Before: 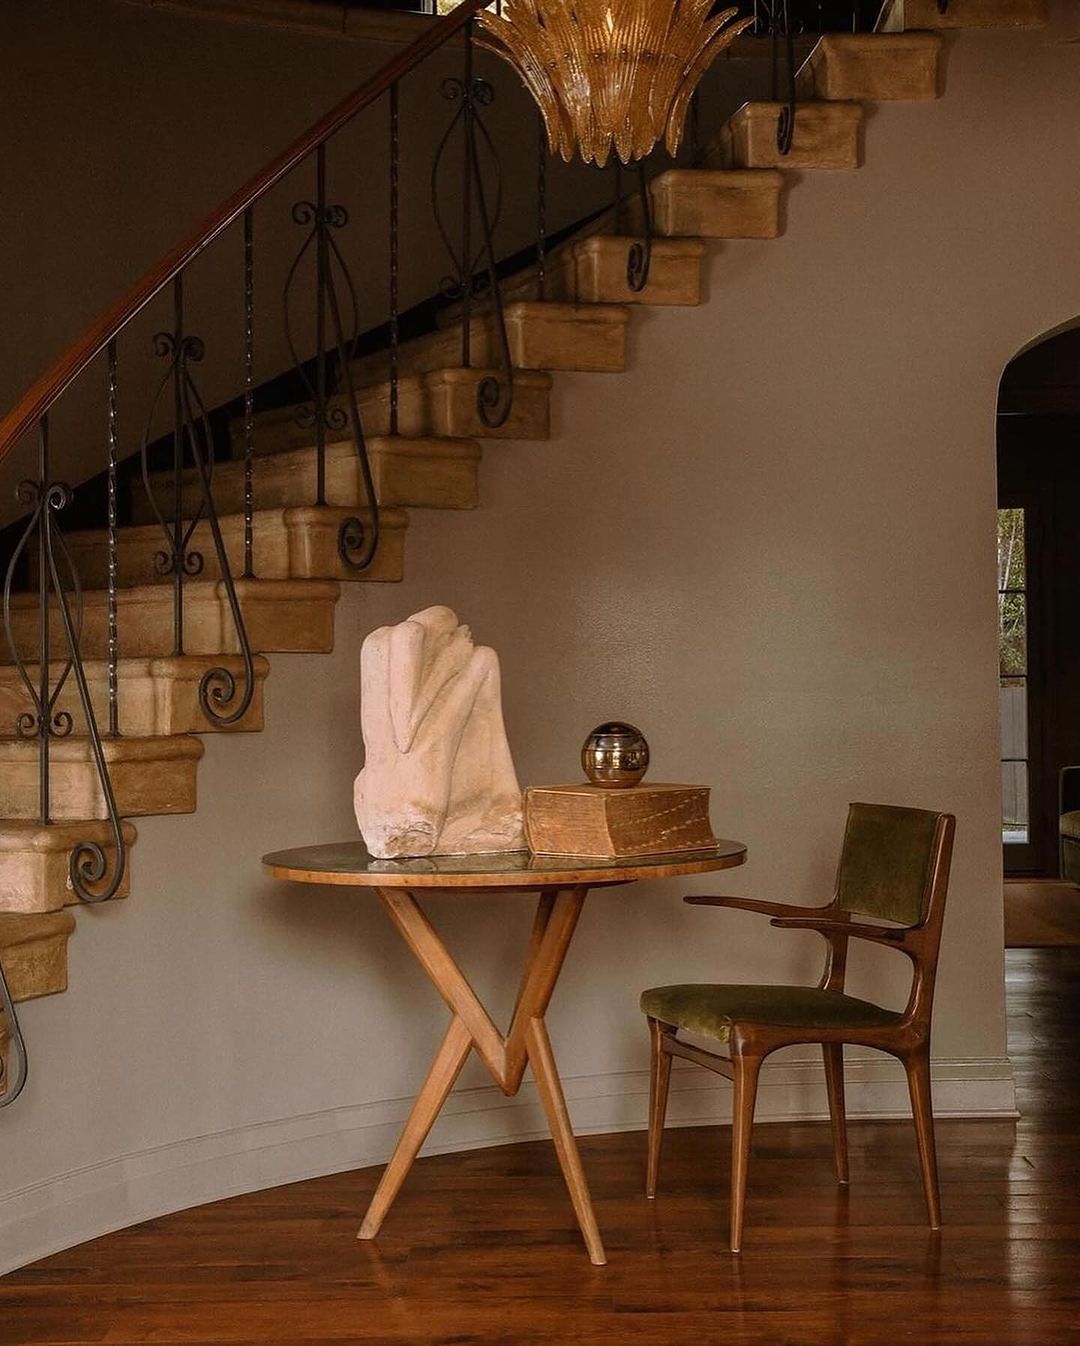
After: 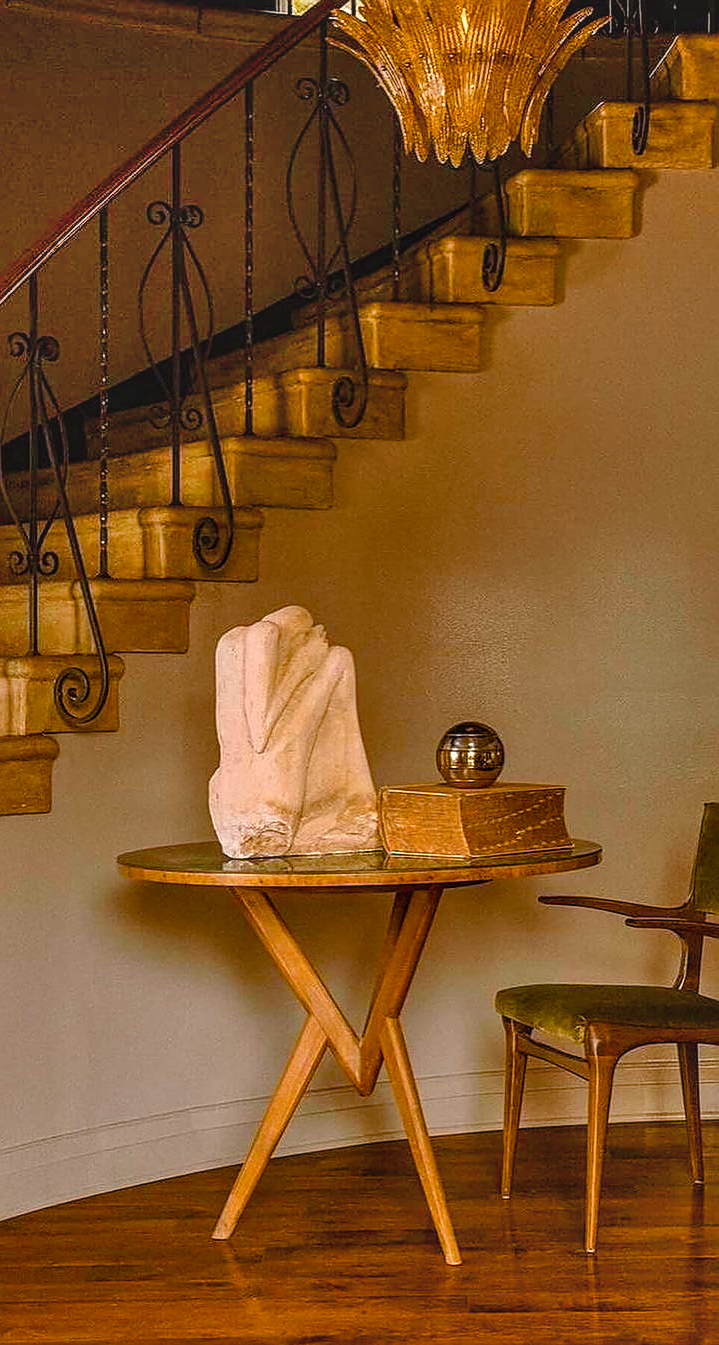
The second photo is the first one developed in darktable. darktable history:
sharpen: on, module defaults
exposure: exposure 0.201 EV, compensate highlight preservation false
crop and rotate: left 13.451%, right 19.938%
contrast brightness saturation: contrast -0.108
local contrast: on, module defaults
shadows and highlights: shadows 60.19, soften with gaussian
base curve: preserve colors none
color balance rgb: power › chroma 0.252%, power › hue 60.23°, linear chroma grading › global chroma -1.094%, perceptual saturation grading › global saturation 44.814%, perceptual saturation grading › highlights -25.721%, perceptual saturation grading › shadows 49.393%
